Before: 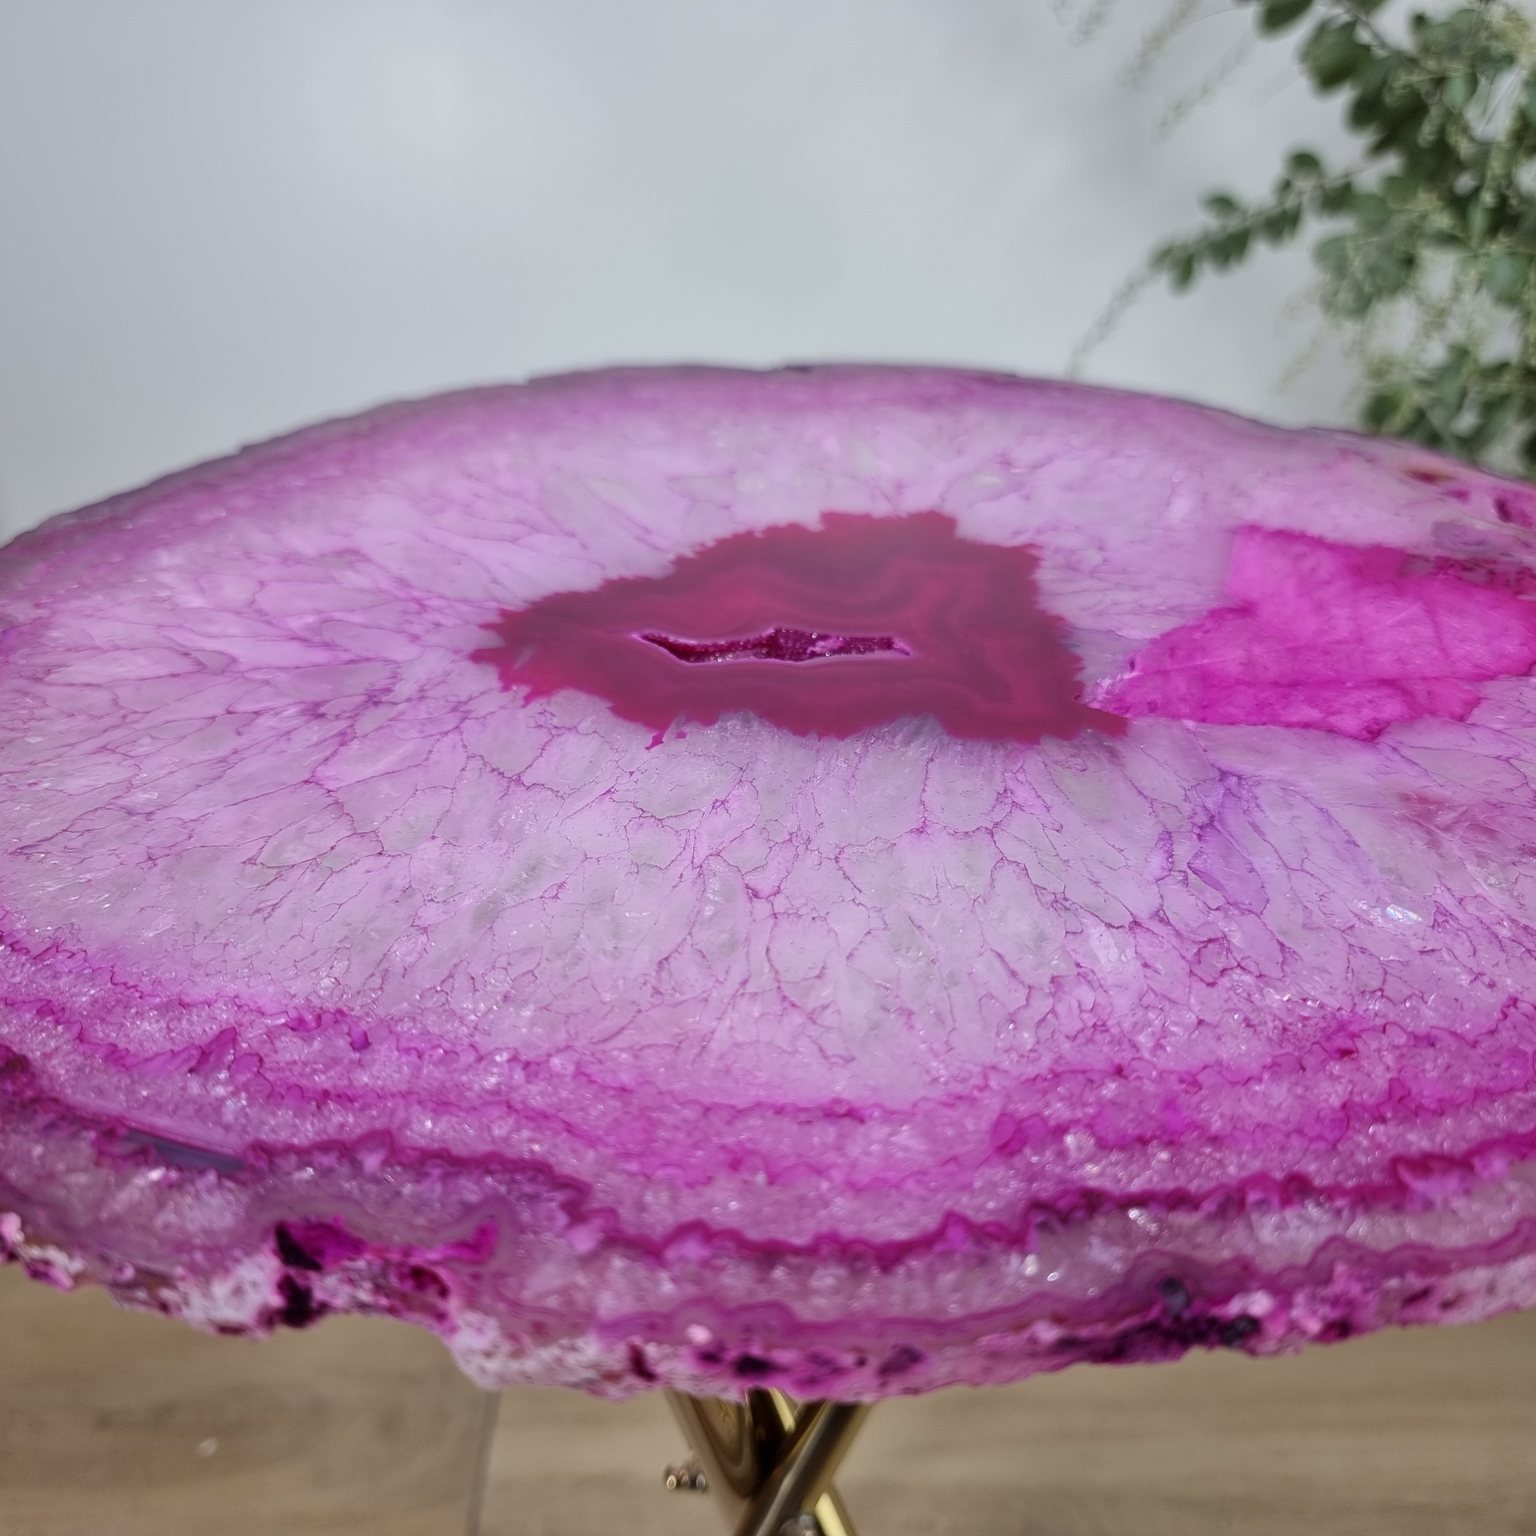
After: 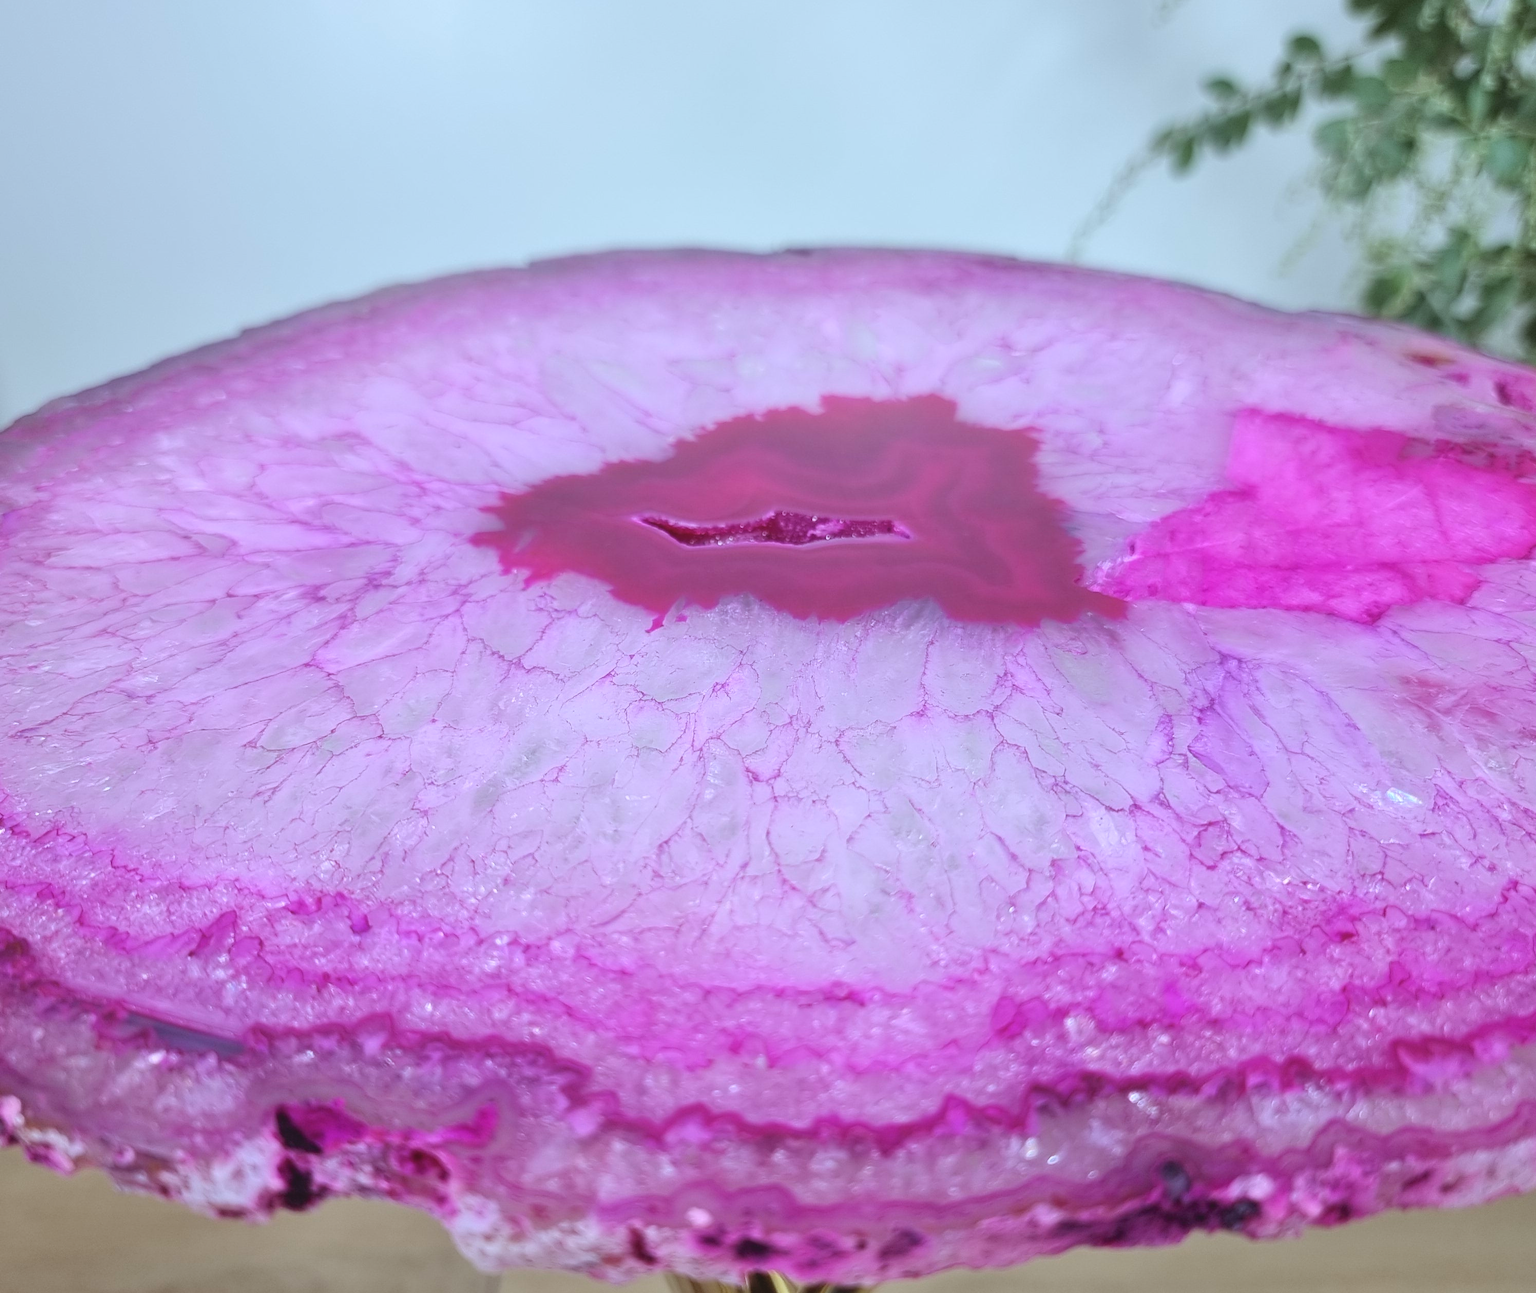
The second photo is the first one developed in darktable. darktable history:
exposure: exposure 0.367 EV, compensate highlight preservation false
color calibration: illuminant Planckian (black body), x 0.368, y 0.361, temperature 4275.92 K
crop: top 7.625%, bottom 8.027%
contrast brightness saturation: contrast -0.1, brightness 0.05, saturation 0.08
